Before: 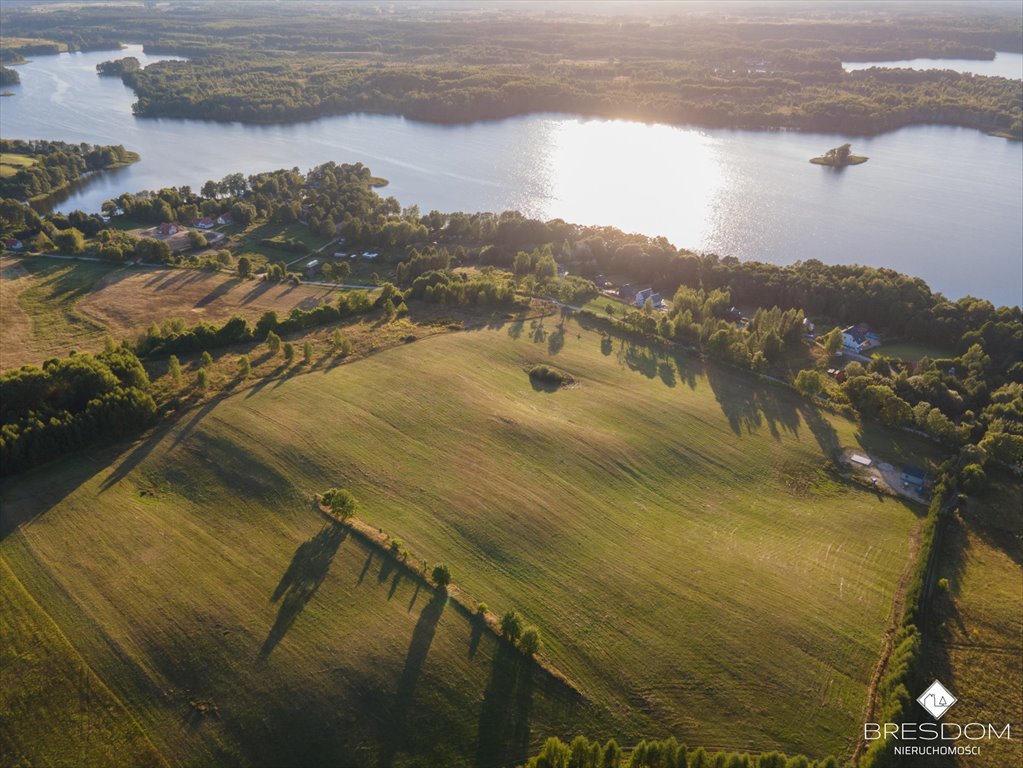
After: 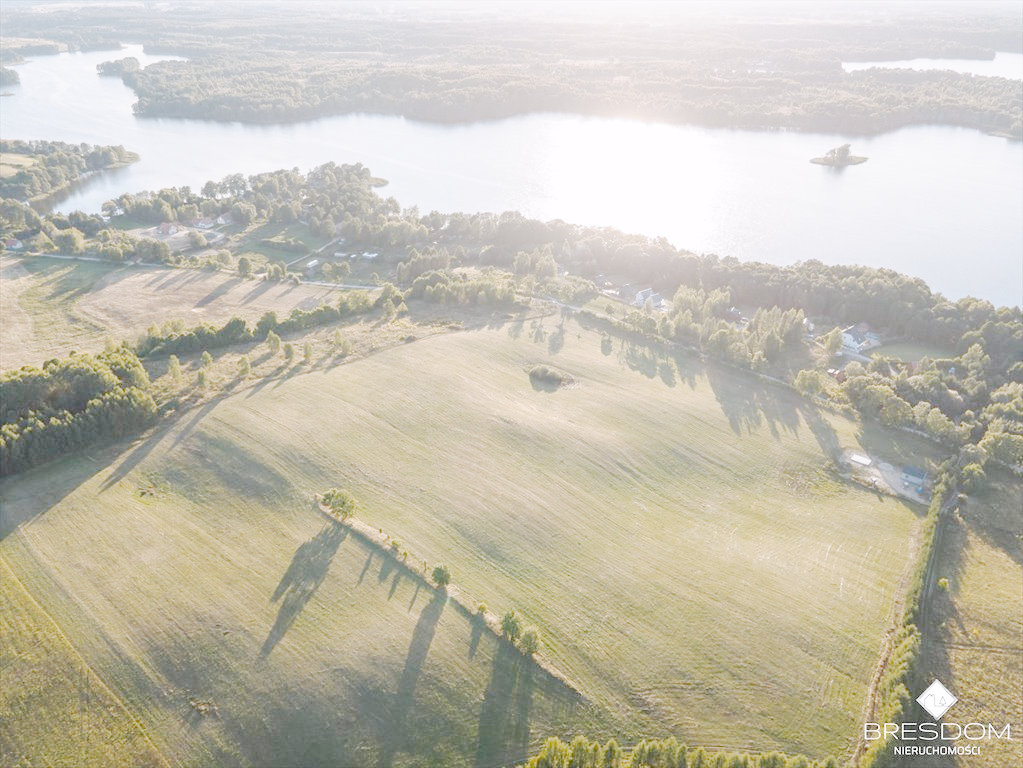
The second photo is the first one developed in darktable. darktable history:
tone curve: curves: ch0 [(0, 0) (0.003, 0) (0.011, 0.001) (0.025, 0.003) (0.044, 0.005) (0.069, 0.011) (0.1, 0.021) (0.136, 0.035) (0.177, 0.079) (0.224, 0.134) (0.277, 0.219) (0.335, 0.315) (0.399, 0.42) (0.468, 0.529) (0.543, 0.636) (0.623, 0.727) (0.709, 0.805) (0.801, 0.88) (0.898, 0.957) (1, 1)], preserve colors none
color look up table: target L [81.94, 84.82, 87.14, 77.42, 66.49, 44, 63.31, 66.15, 66.03, 42.1, 45.98, 47.27, 43.98, 36.08, 14.77, 200.25, 99.02, 87.35, 80.66, 69.64, 61.95, 62.15, 54.68, 38.42, 40.7, 35.26, 29.15, 3.804, 79.68, 81.27, 80.08, 65.11, 66.93, 55.97, 56.41, 63.33, 50.79, 51.6, 56.91, 44.72, 48.1, 23.33, 77.88, 76.32, 64.72, 67.86, 56.41, 51.72, 39.87], target a [2.938, 0.682, -2.029, -42.25, -43.92, -29.54, -7.922, -37.85, -20.8, -26.46, -18.97, -23.67, -27.91, -9.858, -10.95, 0, 4.341, 8.462, 3.902, 20.11, 6.733, 31.15, 51.38, 4.735, 35.09, 28.16, 16.65, 8.703, 20.14, 21.39, -2.875, 47.48, 51.75, 11.25, -12.5, 6.295, 16.86, 9.134, 44.69, 32.74, 29.25, 9.022, -38.96, -6.991, -34.93, -25.67, -4.191, -20.06, -3.585], target b [40.84, 14.31, -3.097, -14.73, -2.948, 27.63, 41.06, 25.87, 13.42, 18.07, 32.11, -2.055, 18.9, 20.5, 2.167, 0, -1.723, 13.37, 41.11, 44.06, 34.47, 19.34, 7.359, 2.574, 26.17, 18.49, 22.14, 7.33, -6.532, -18.62, -20.21, -10.78, -27.04, -1.545, -47.8, -42.25, -16.48, -31.15, -42.65, -9.498, -27.08, -26.98, -15.4, -12.92, -18.98, -29.62, -8.46, -19.57, -20.29], num patches 49
